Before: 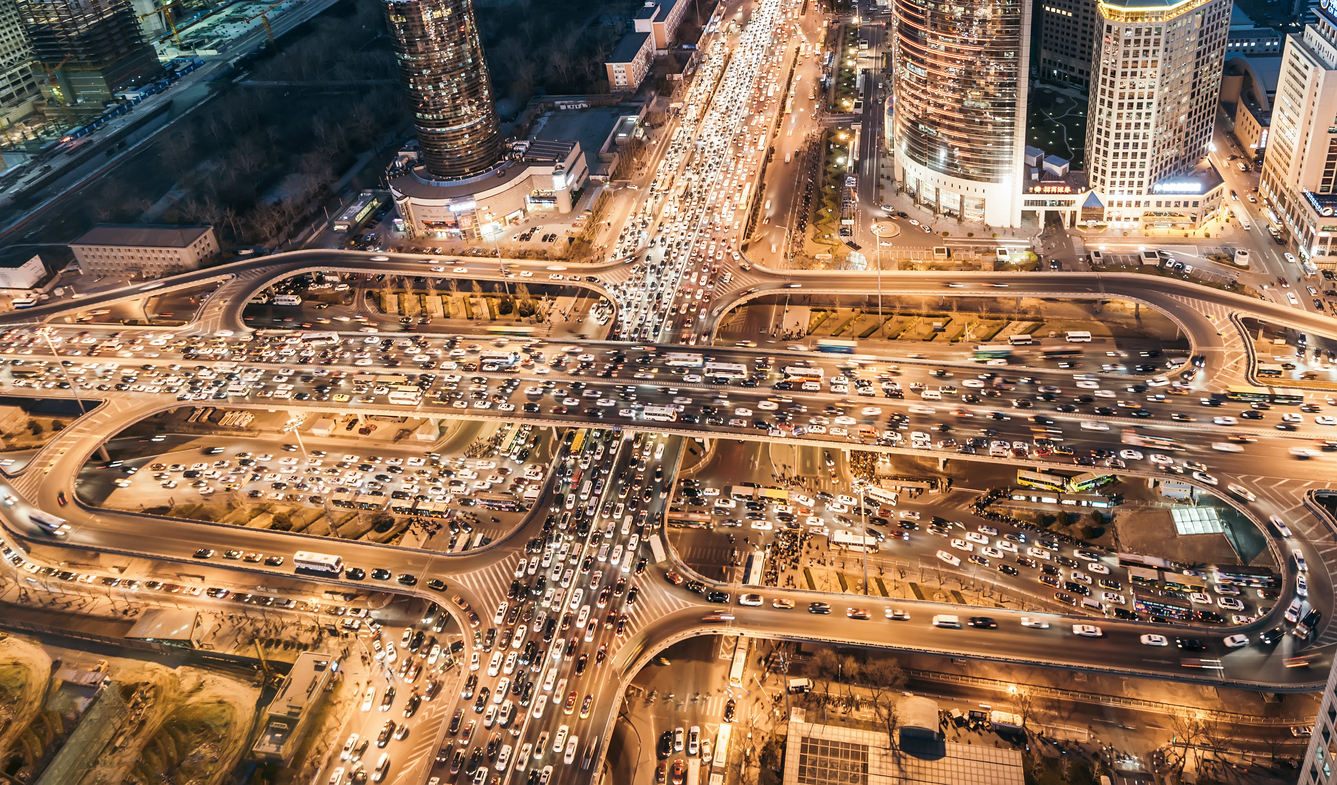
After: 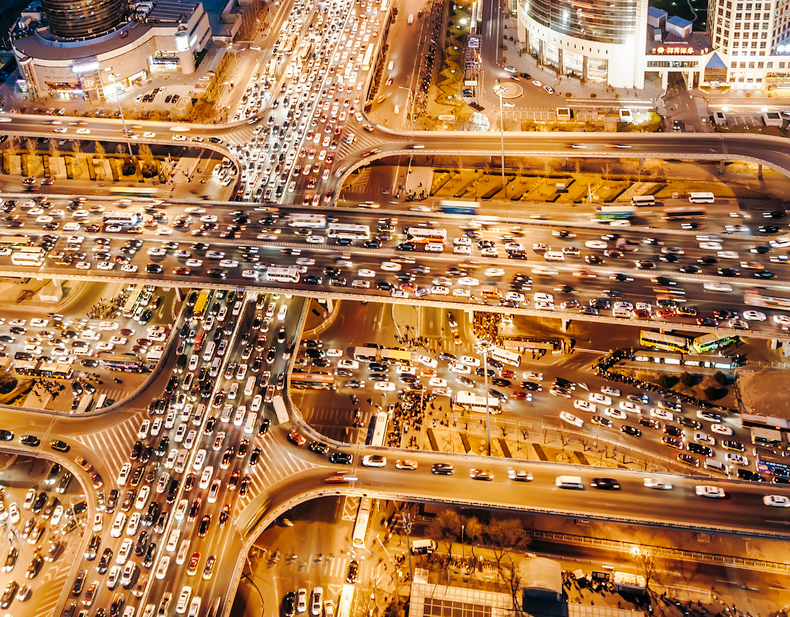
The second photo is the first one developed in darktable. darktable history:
tone curve: curves: ch0 [(0, 0) (0.003, 0) (0.011, 0.001) (0.025, 0.003) (0.044, 0.005) (0.069, 0.011) (0.1, 0.021) (0.136, 0.035) (0.177, 0.079) (0.224, 0.134) (0.277, 0.219) (0.335, 0.315) (0.399, 0.42) (0.468, 0.529) (0.543, 0.636) (0.623, 0.727) (0.709, 0.805) (0.801, 0.88) (0.898, 0.957) (1, 1)], preserve colors none
crop and rotate: left 28.256%, top 17.734%, right 12.656%, bottom 3.573%
shadows and highlights: shadows 60, highlights -60
